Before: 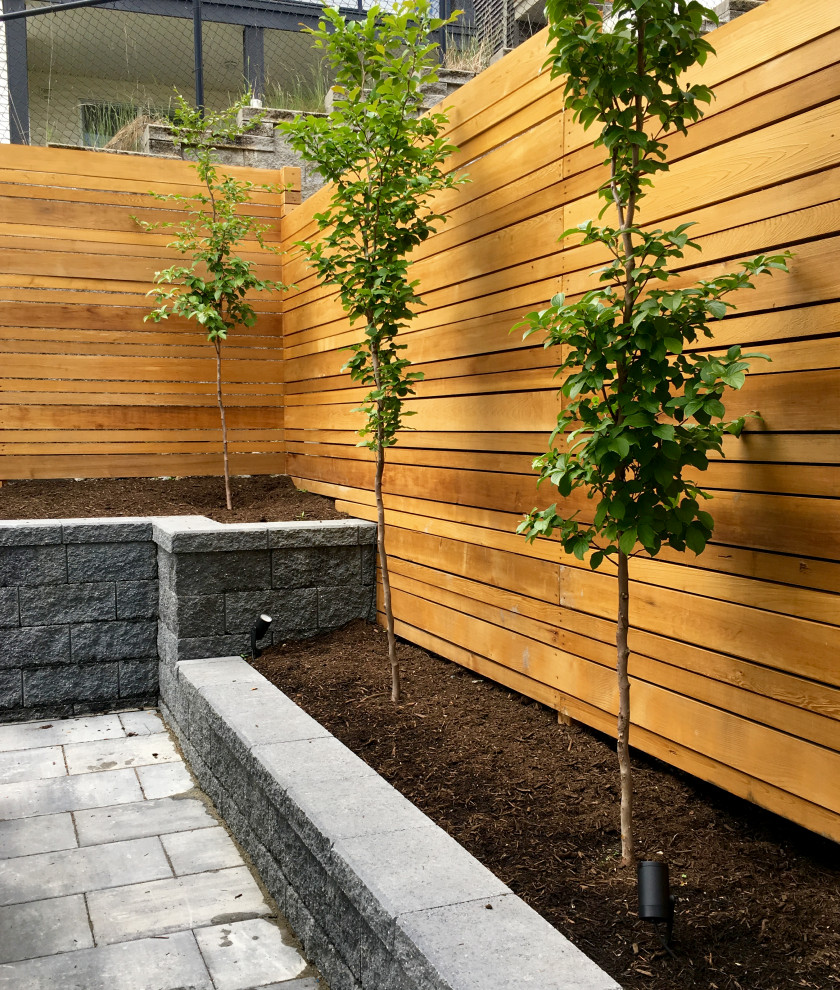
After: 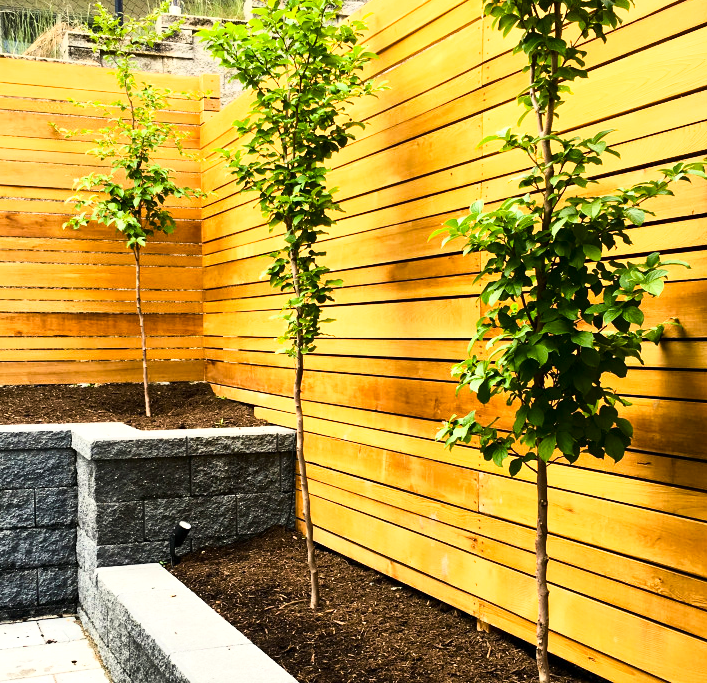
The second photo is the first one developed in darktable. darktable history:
exposure: exposure 0.572 EV, compensate exposure bias true, compensate highlight preservation false
color balance rgb: highlights gain › luminance 6.601%, highlights gain › chroma 1.252%, highlights gain › hue 88.13°, linear chroma grading › shadows 31.777%, linear chroma grading › global chroma -2.125%, linear chroma grading › mid-tones 3.963%, perceptual saturation grading › global saturation 0.483%, global vibrance 20%
crop and rotate: left 9.716%, top 9.439%, right 6.067%, bottom 21.559%
tone curve: curves: ch0 [(0, 0) (0.187, 0.12) (0.384, 0.363) (0.577, 0.681) (0.735, 0.881) (0.864, 0.959) (1, 0.987)]; ch1 [(0, 0) (0.402, 0.36) (0.476, 0.466) (0.501, 0.501) (0.518, 0.514) (0.564, 0.614) (0.614, 0.664) (0.741, 0.829) (1, 1)]; ch2 [(0, 0) (0.429, 0.387) (0.483, 0.481) (0.503, 0.501) (0.522, 0.533) (0.564, 0.605) (0.615, 0.697) (0.702, 0.774) (1, 0.895)], color space Lab, linked channels
